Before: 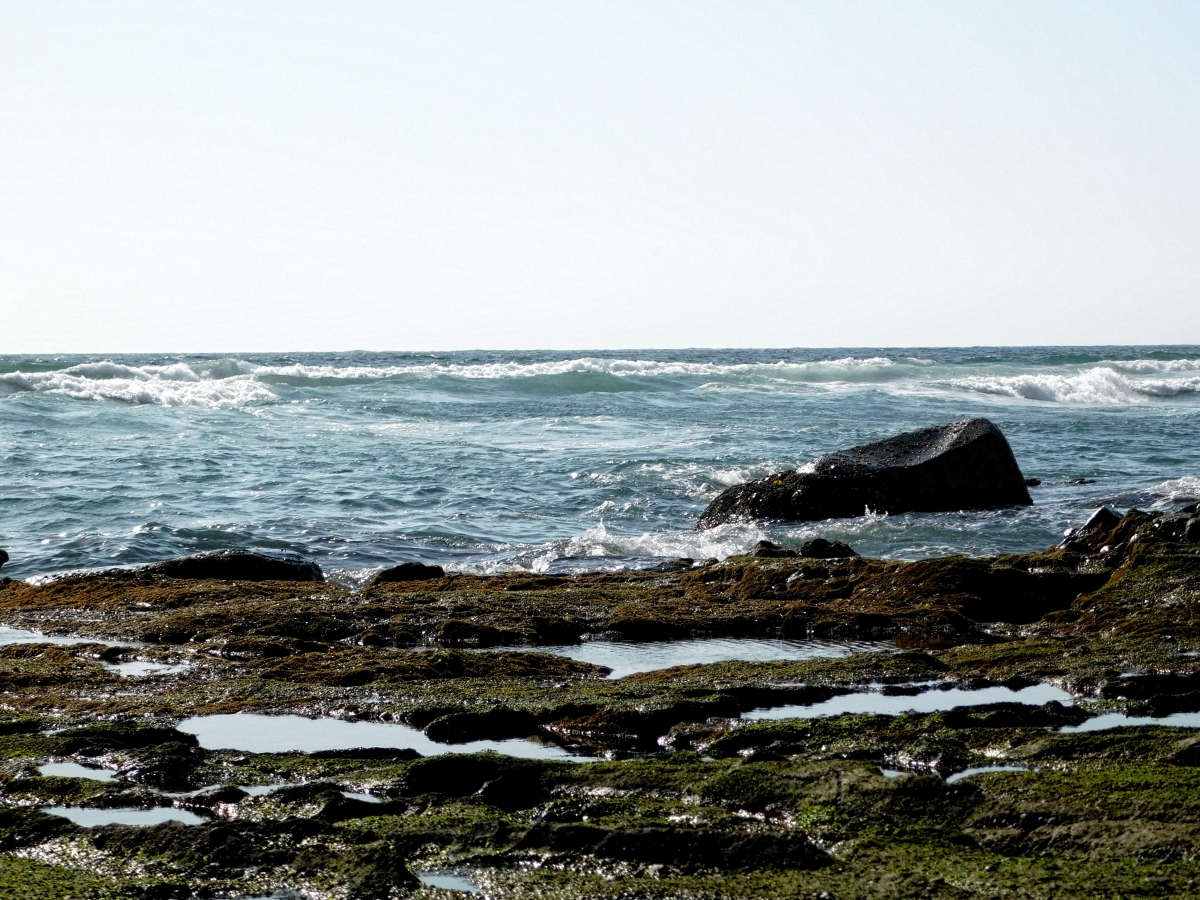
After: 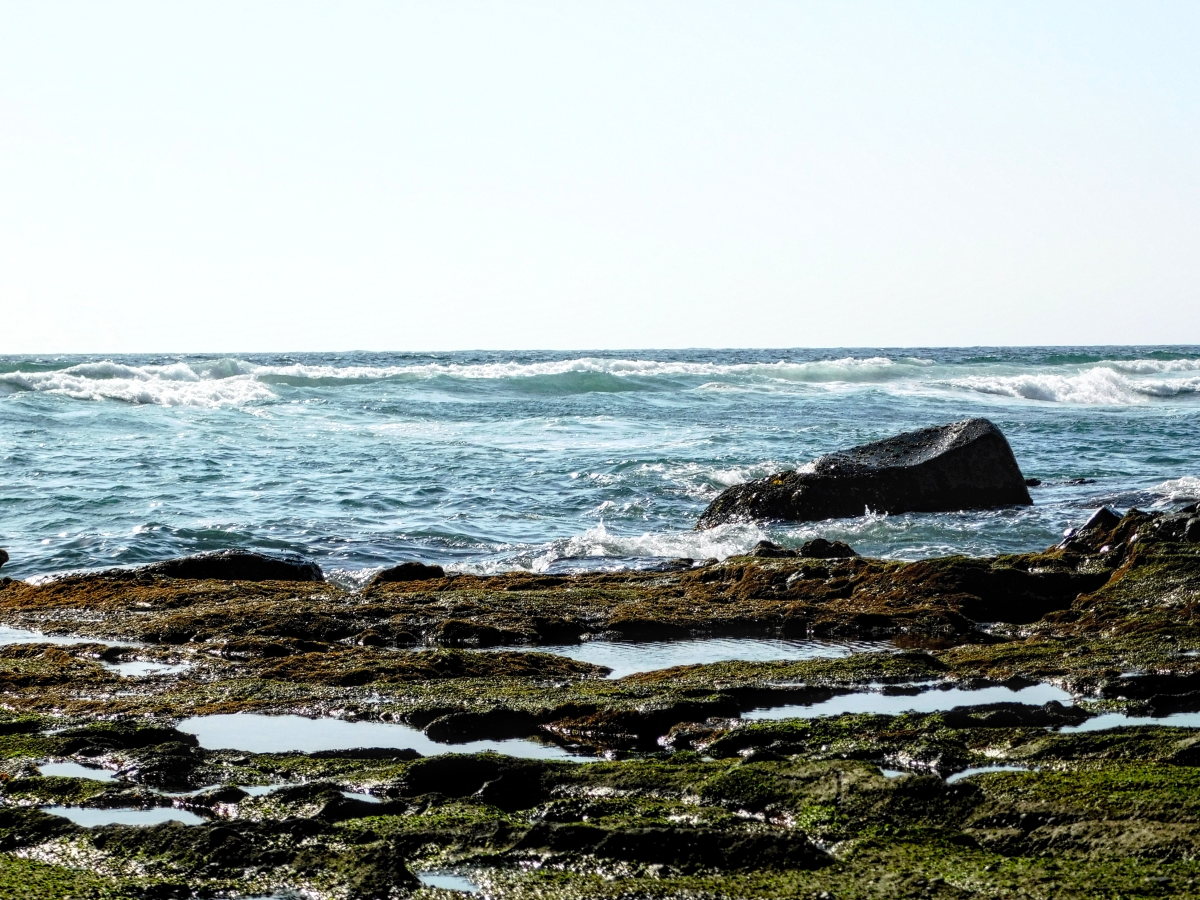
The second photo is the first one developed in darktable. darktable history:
contrast brightness saturation: contrast 0.2, brightness 0.16, saturation 0.22
local contrast: on, module defaults
